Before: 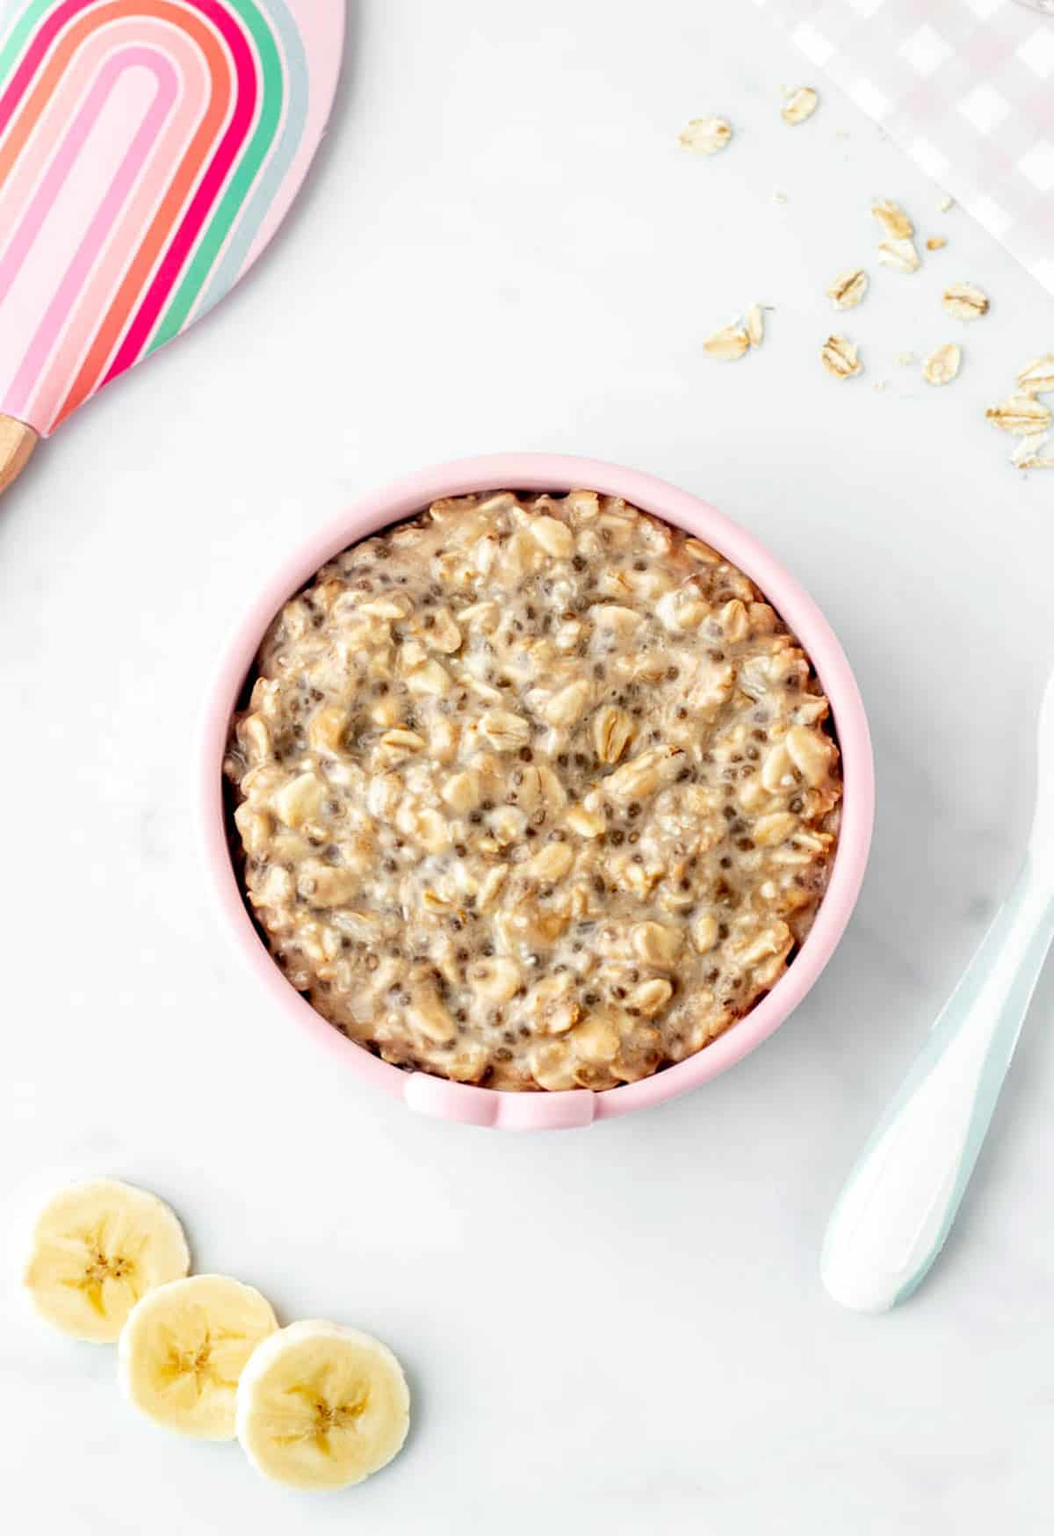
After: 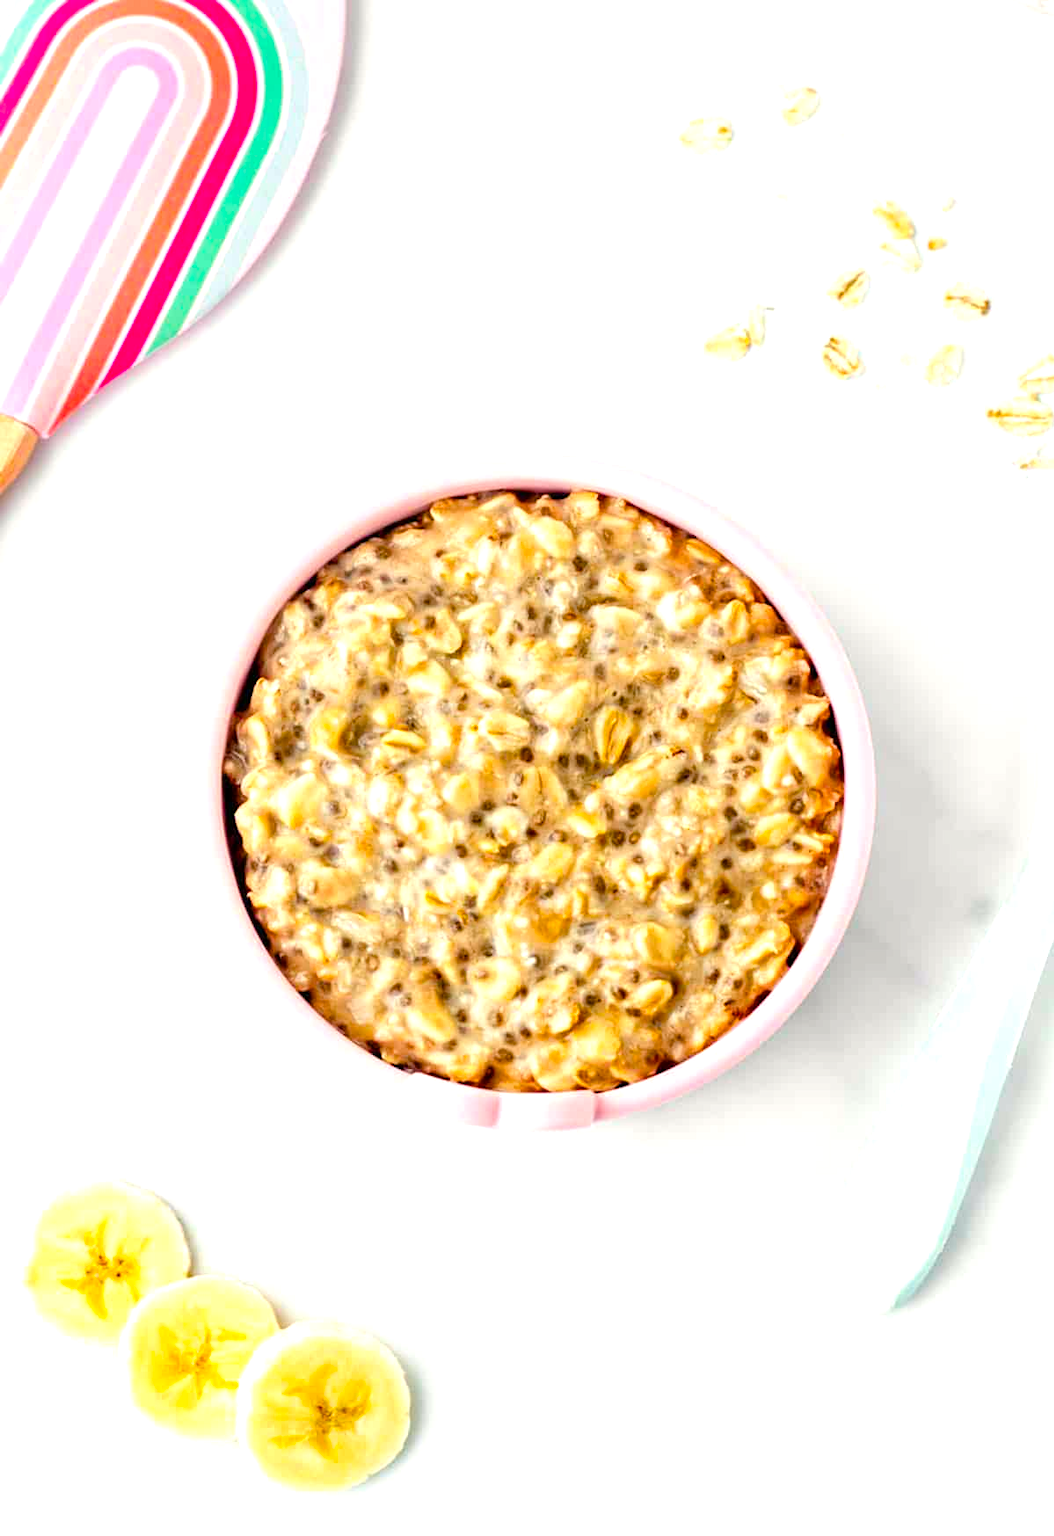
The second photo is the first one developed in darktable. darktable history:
color balance rgb: linear chroma grading › shadows 16.017%, perceptual saturation grading › global saturation 31.169%, global vibrance 20%
color correction: highlights b* 3.05
exposure: black level correction 0, exposure 0.498 EV, compensate exposure bias true, compensate highlight preservation false
